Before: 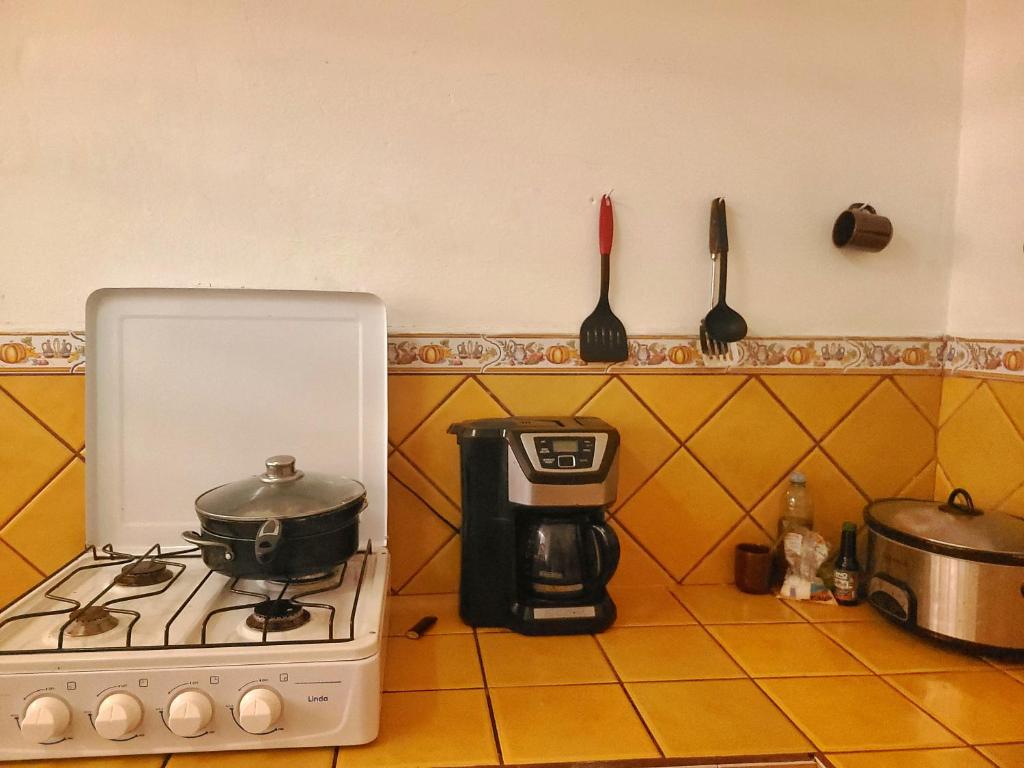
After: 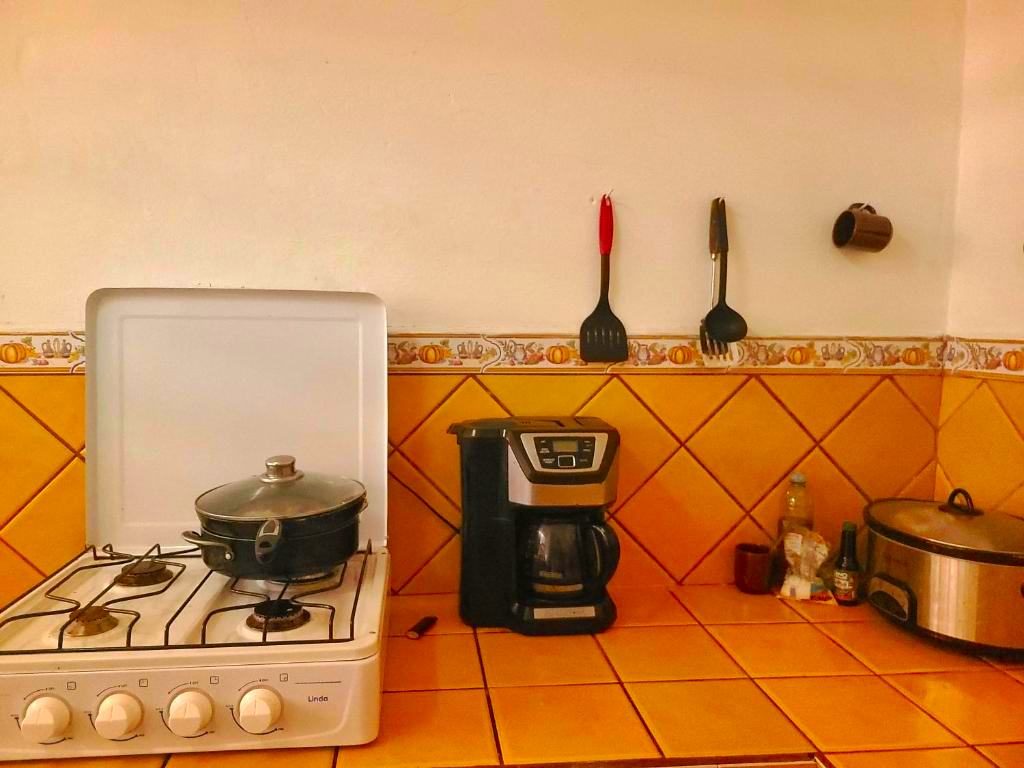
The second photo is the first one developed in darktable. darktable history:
contrast brightness saturation: saturation 0.5
